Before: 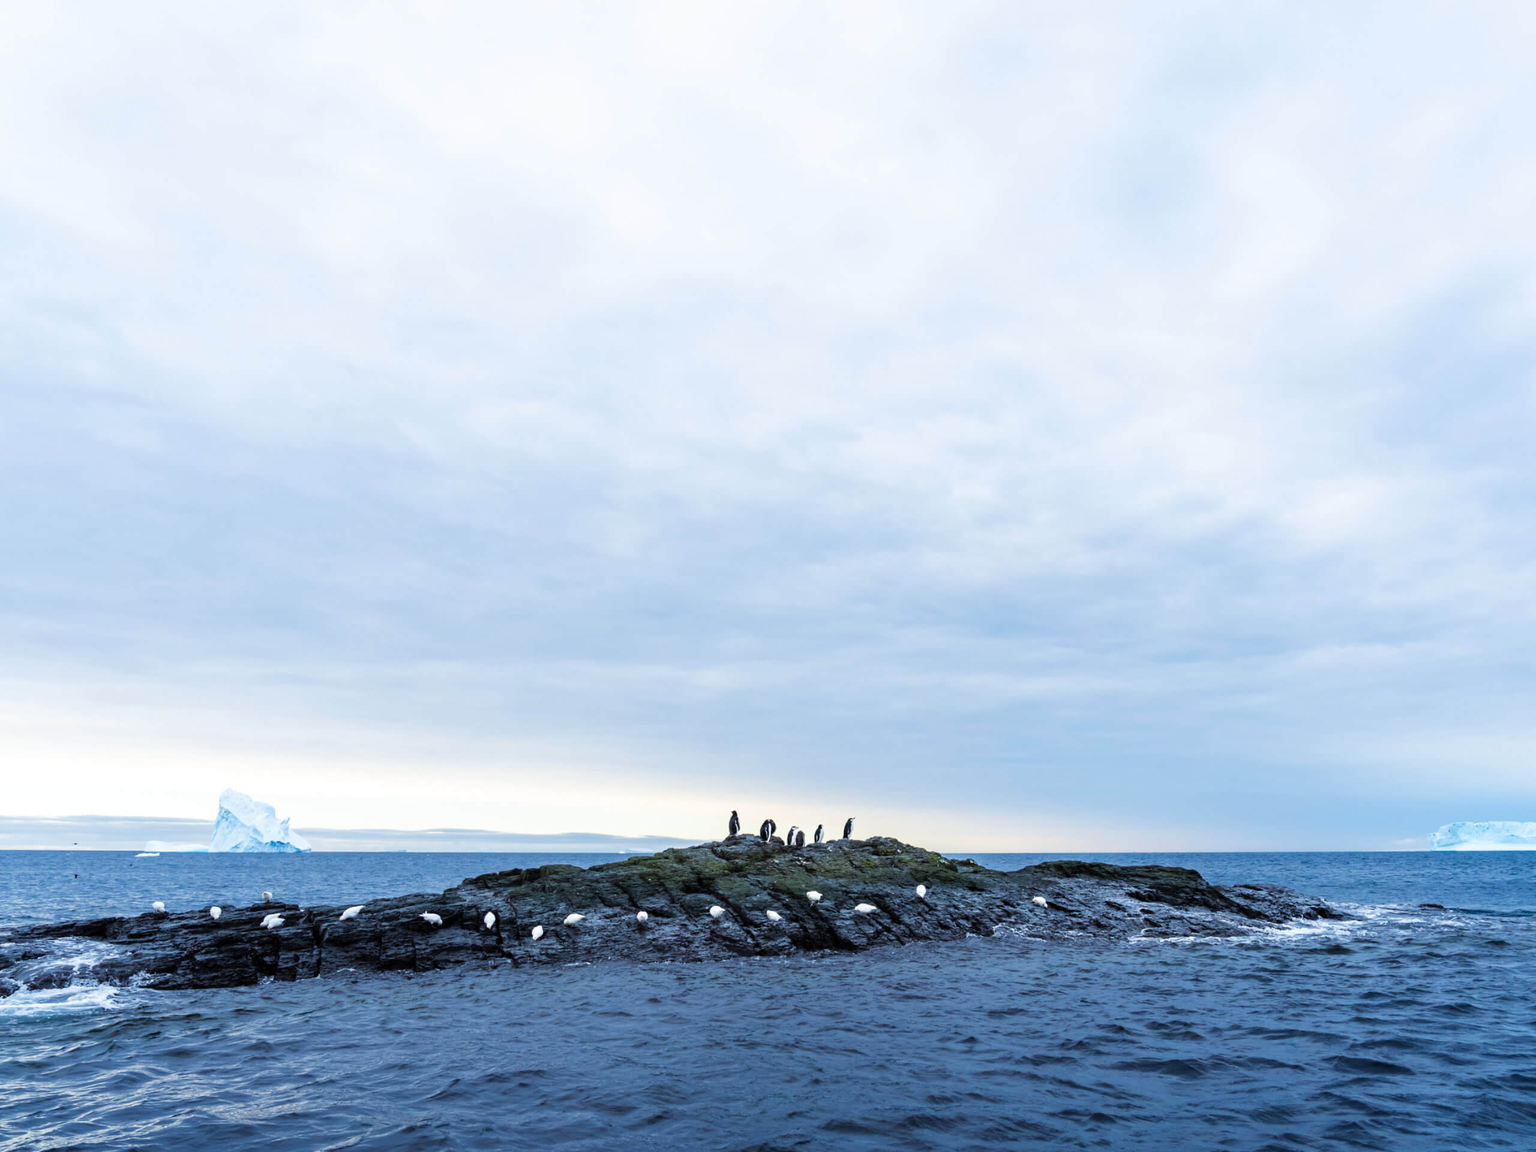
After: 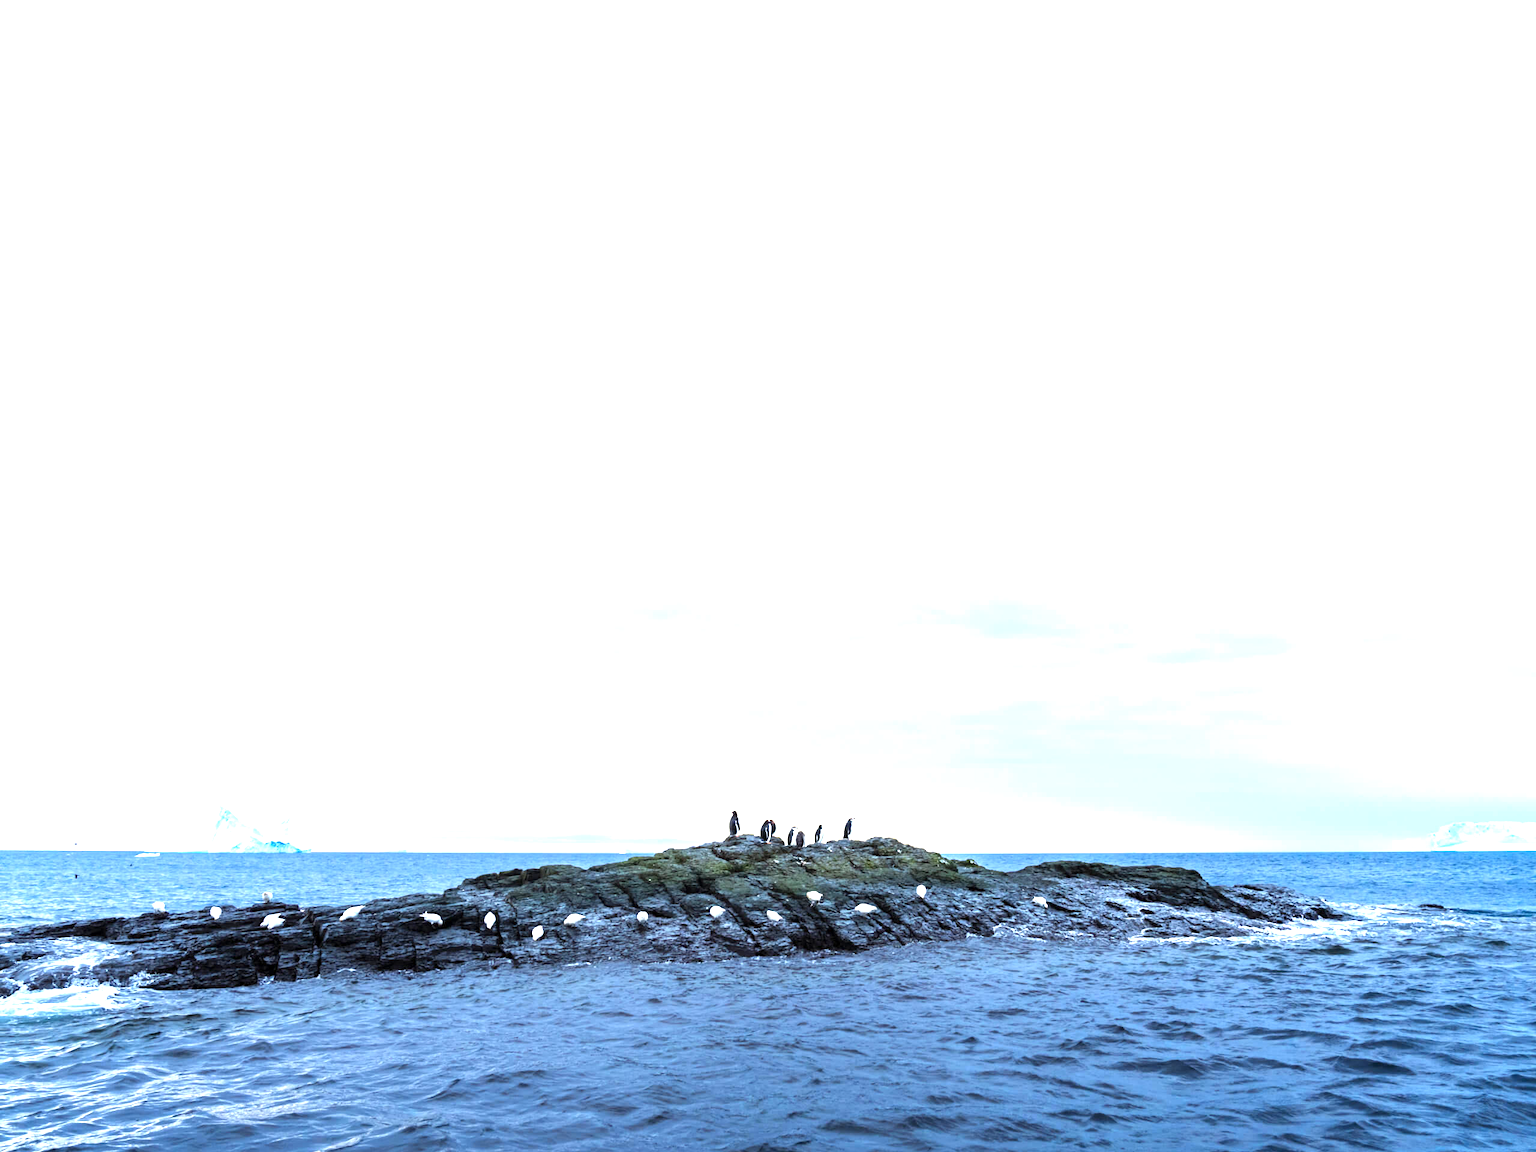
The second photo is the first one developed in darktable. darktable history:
exposure: exposure 1.165 EV, compensate exposure bias true, compensate highlight preservation false
